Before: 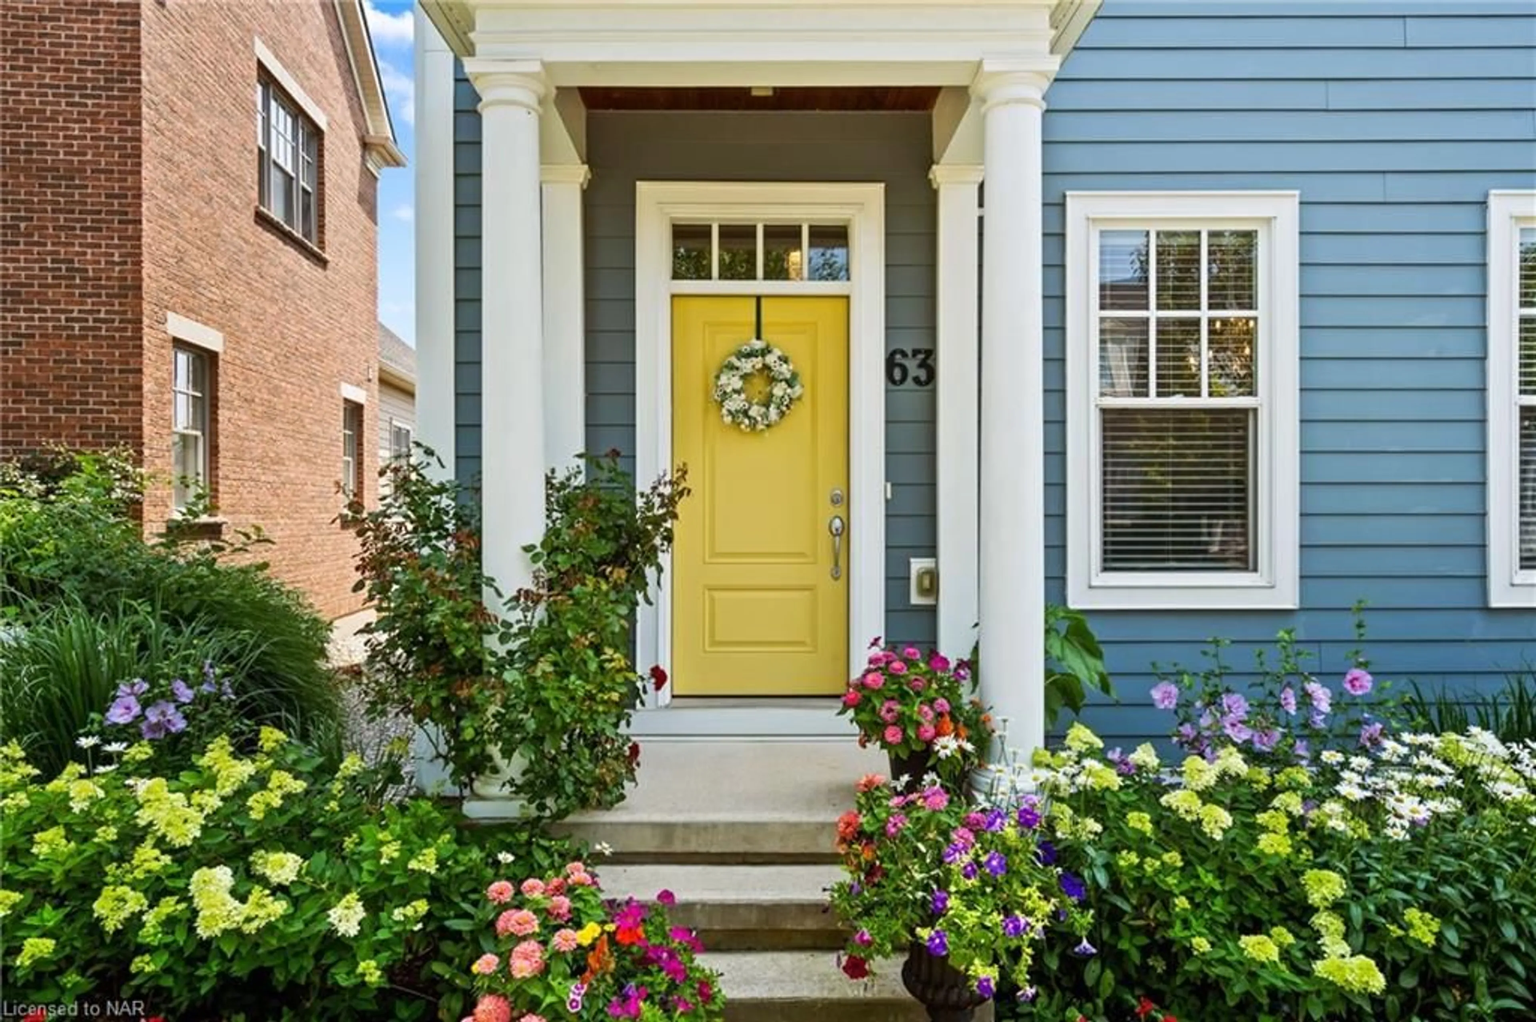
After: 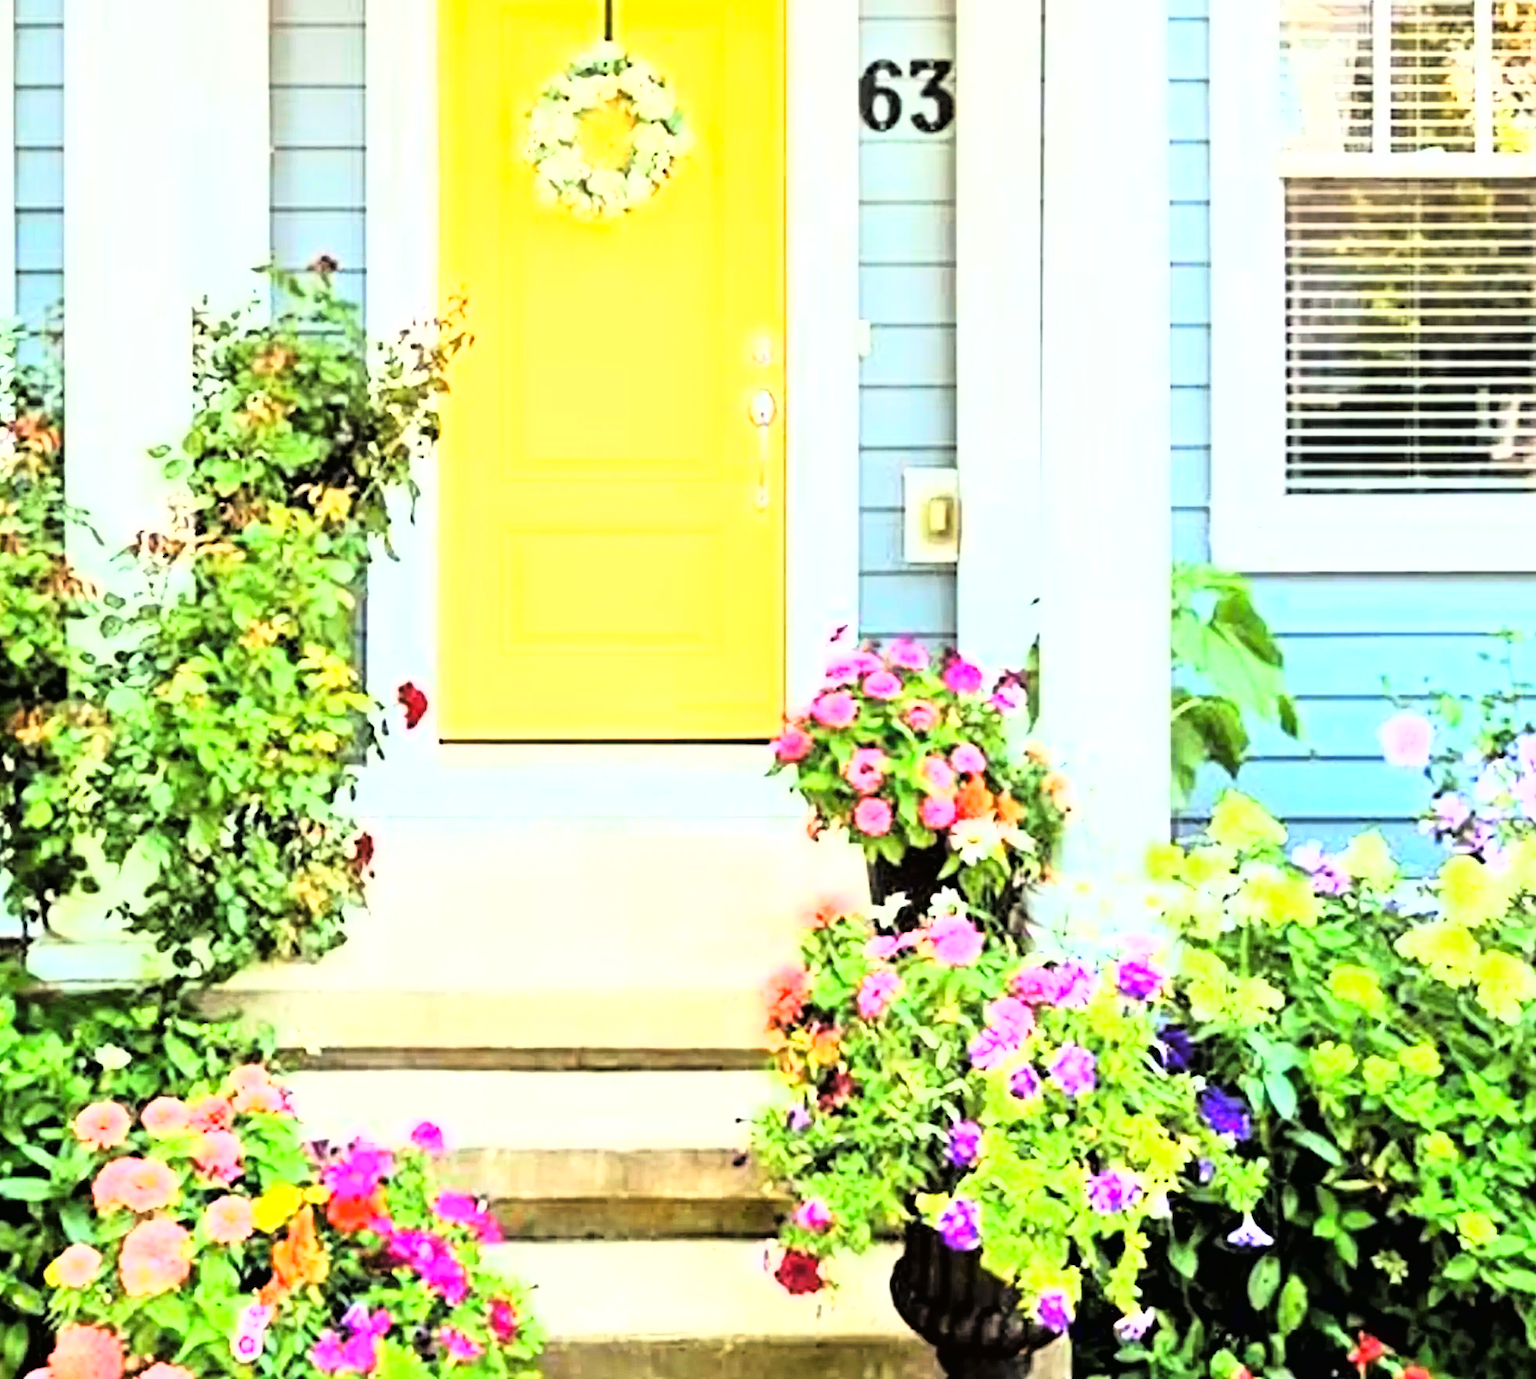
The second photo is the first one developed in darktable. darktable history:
exposure: black level correction 0, exposure 1.45 EV, compensate exposure bias true, compensate highlight preservation false
shadows and highlights: shadows 13.5, white point adjustment 1.22, highlights -2, soften with gaussian
tone curve: curves: ch0 [(0.016, 0.011) (0.094, 0.016) (0.469, 0.508) (0.721, 0.862) (1, 1)], color space Lab, linked channels, preserve colors none
crop and rotate: left 29.206%, top 31.192%, right 19.818%
tone equalizer: -8 EV -1.06 EV, -7 EV -1.04 EV, -6 EV -0.905 EV, -5 EV -0.575 EV, -3 EV 0.59 EV, -2 EV 0.885 EV, -1 EV 0.994 EV, +0 EV 1.08 EV
